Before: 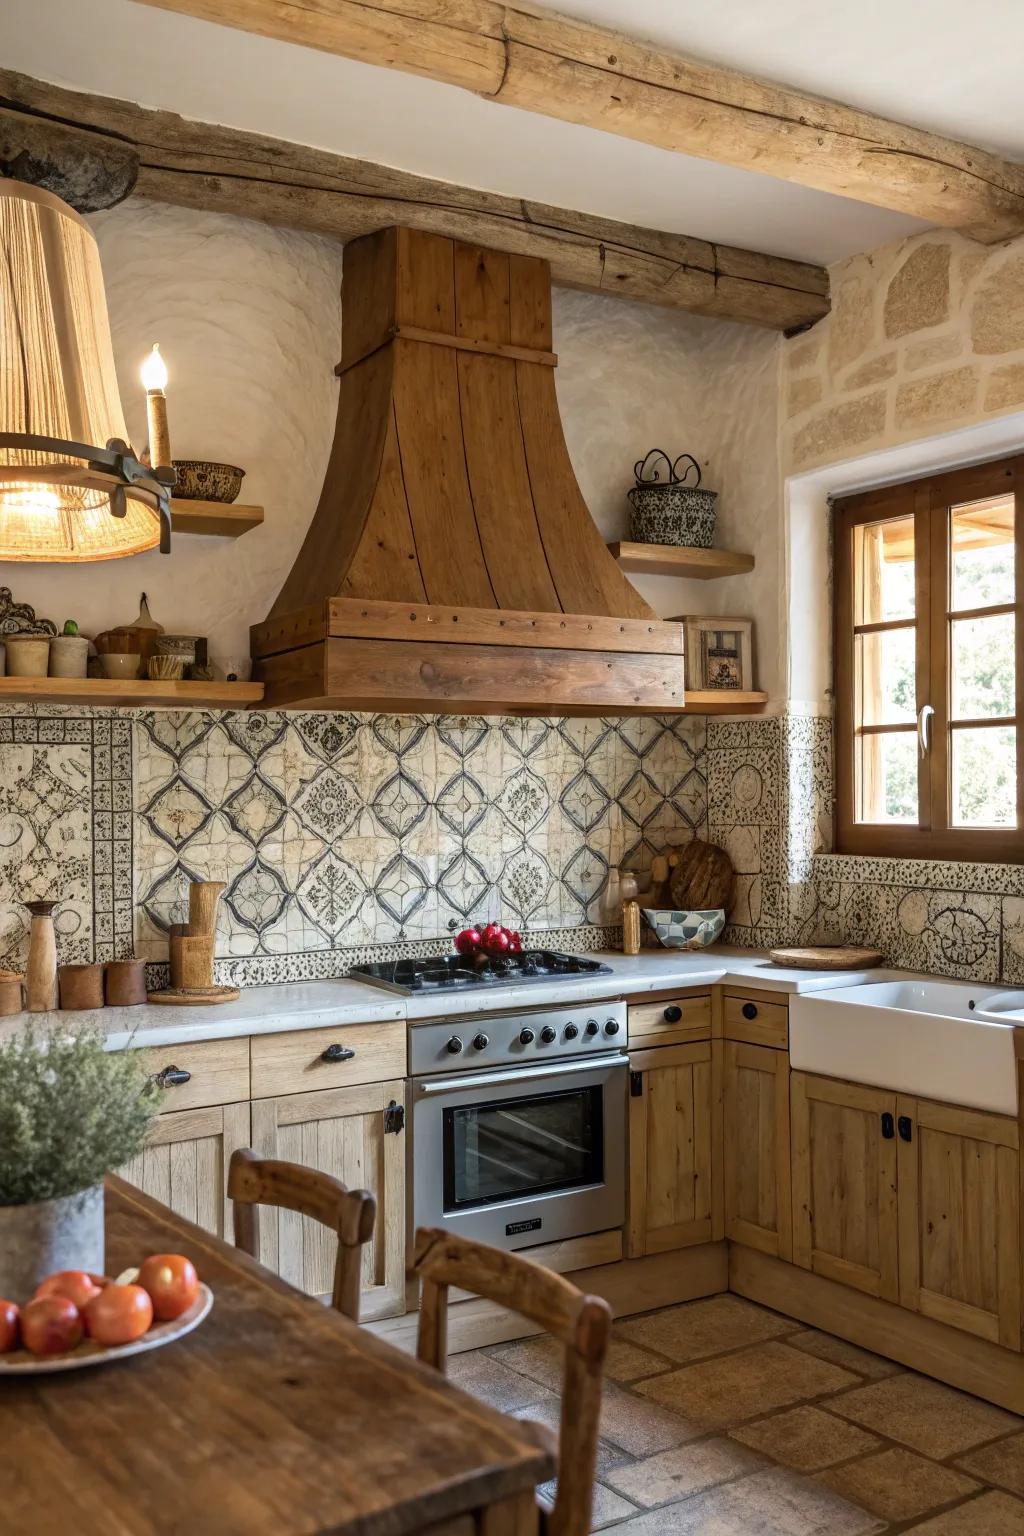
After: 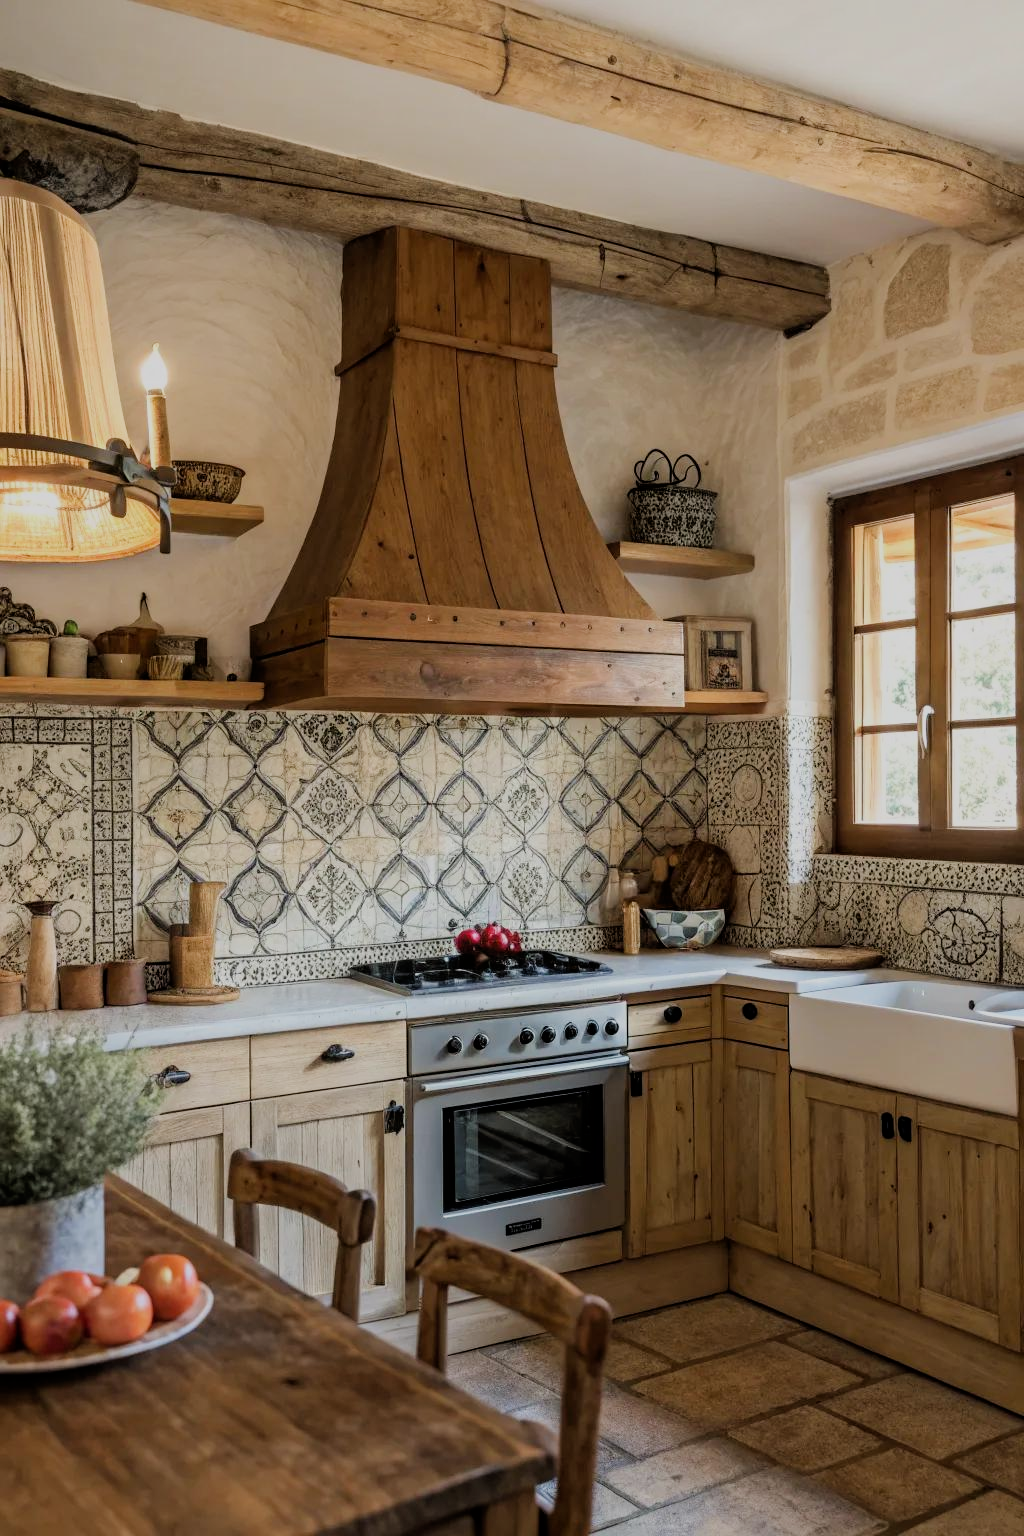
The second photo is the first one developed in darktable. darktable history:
filmic rgb: black relative exposure -6.69 EV, white relative exposure 4.56 EV, hardness 3.25
